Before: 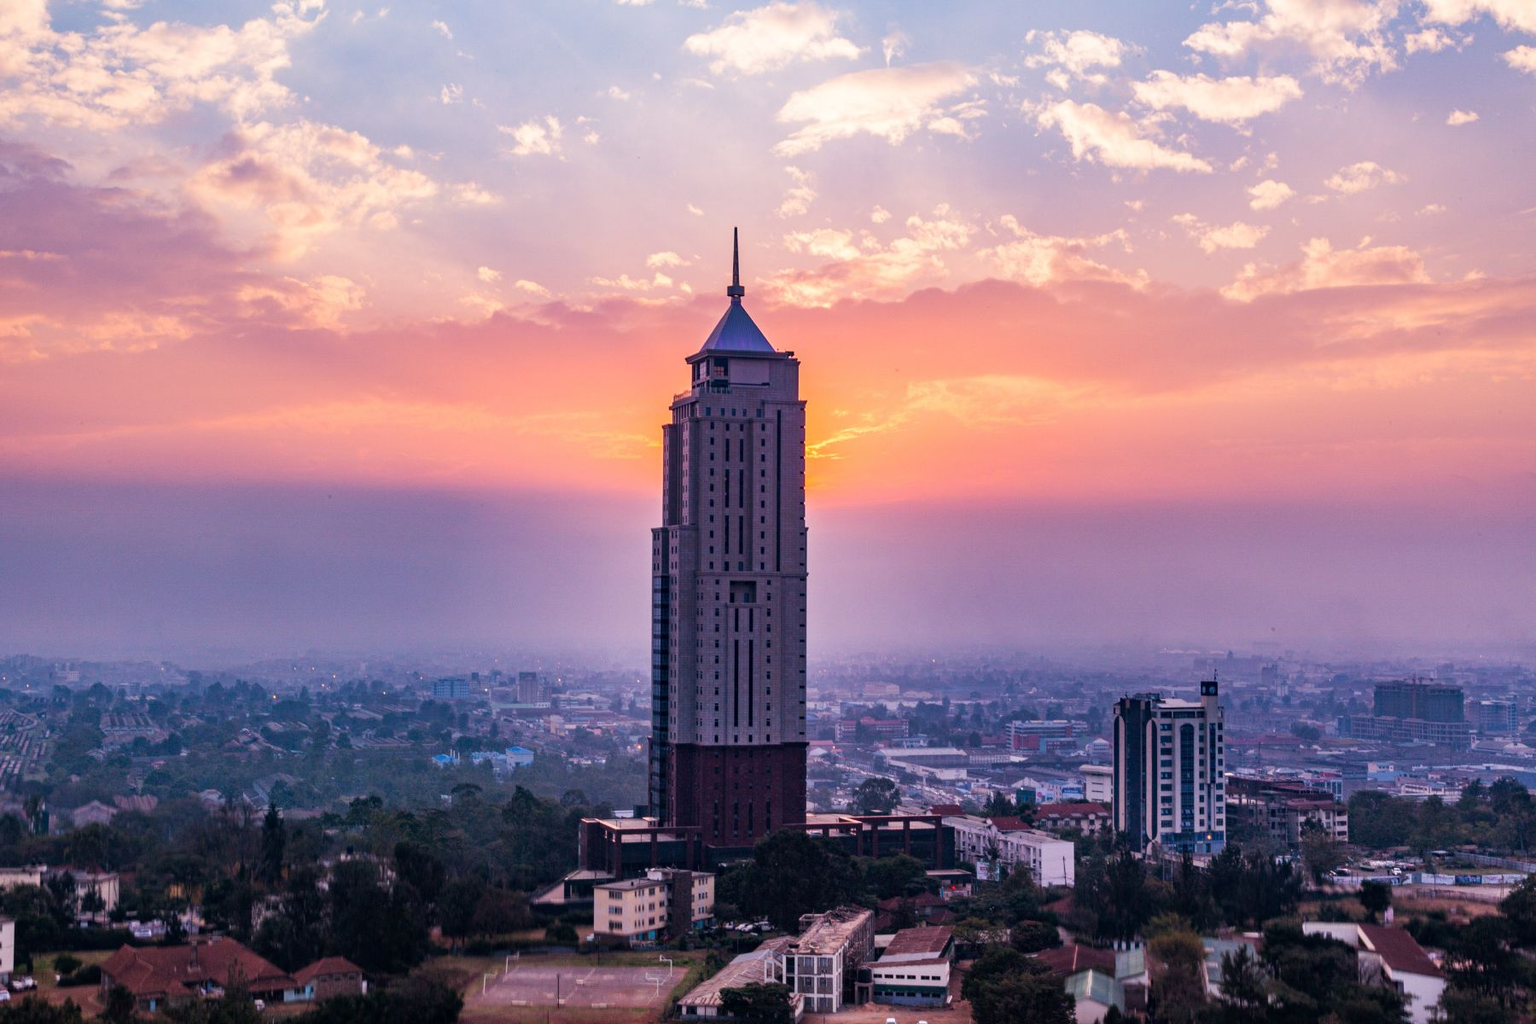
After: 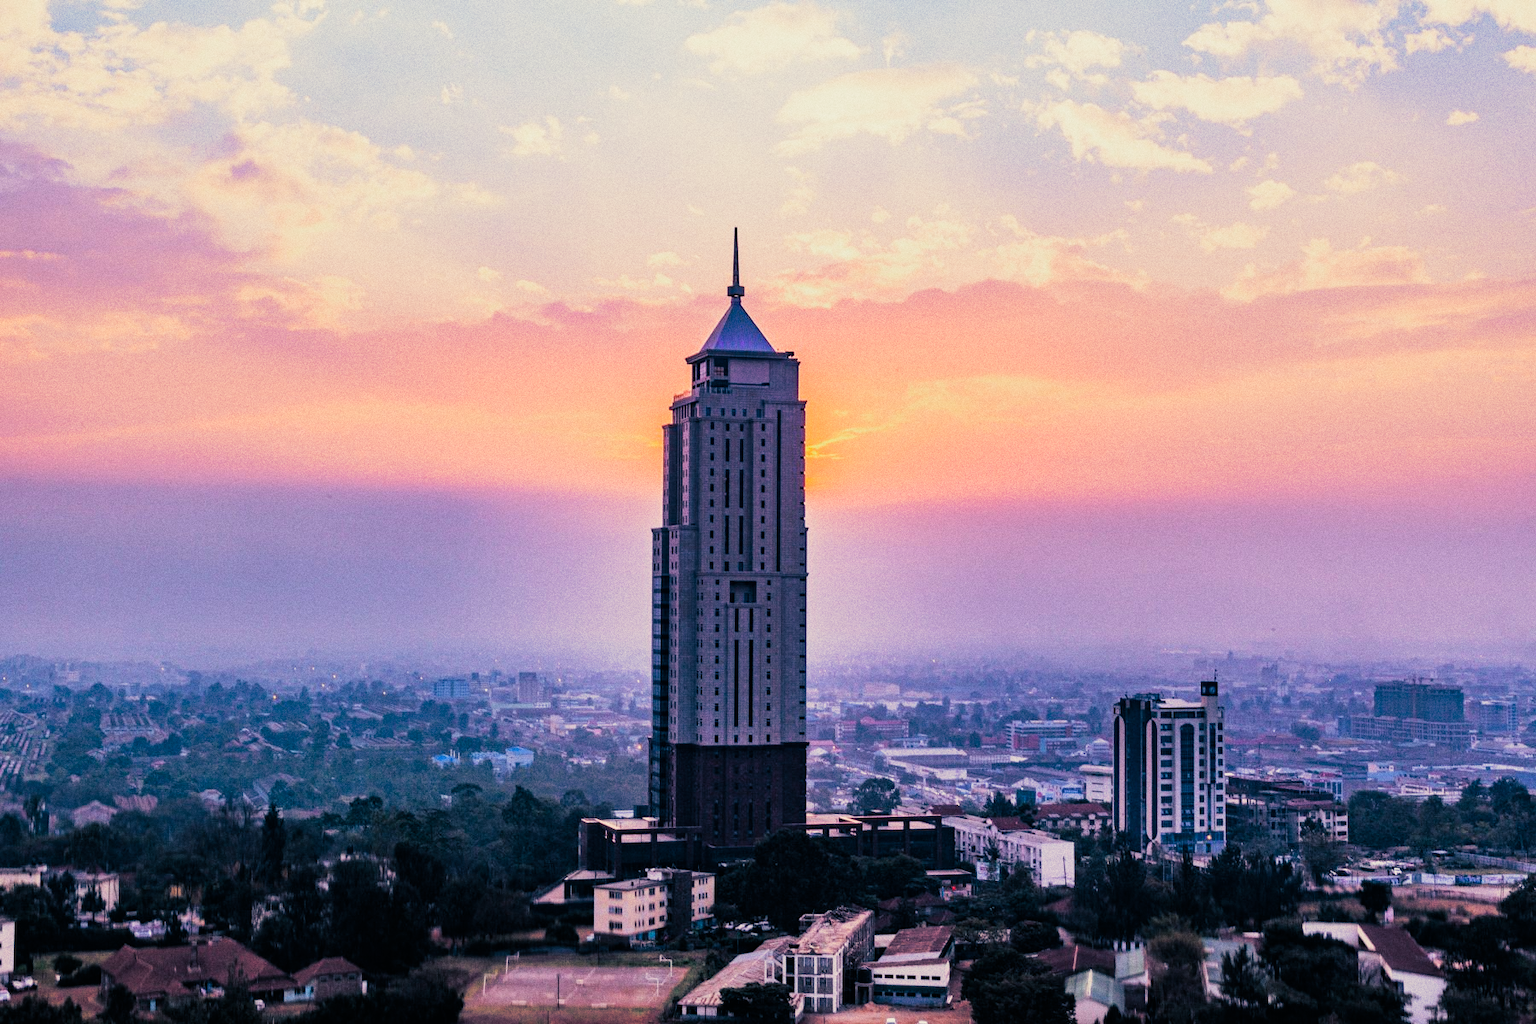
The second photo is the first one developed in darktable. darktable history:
grain: coarseness 0.09 ISO
contrast brightness saturation: contrast 0.2, brightness 0.16, saturation 0.22
filmic rgb: black relative exposure -7.32 EV, white relative exposure 5.09 EV, hardness 3.2
split-toning: shadows › hue 216°, shadows › saturation 1, highlights › hue 57.6°, balance -33.4
